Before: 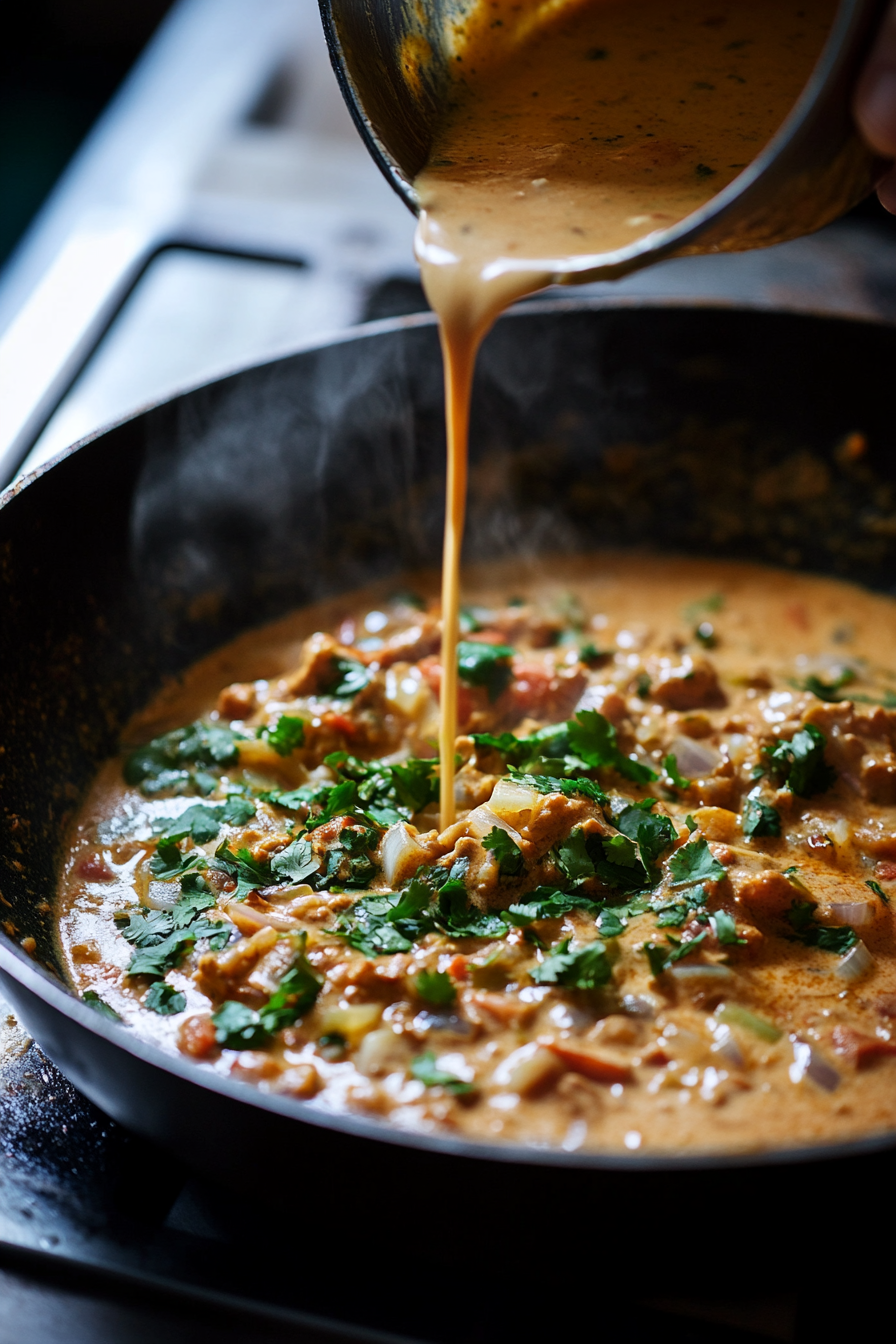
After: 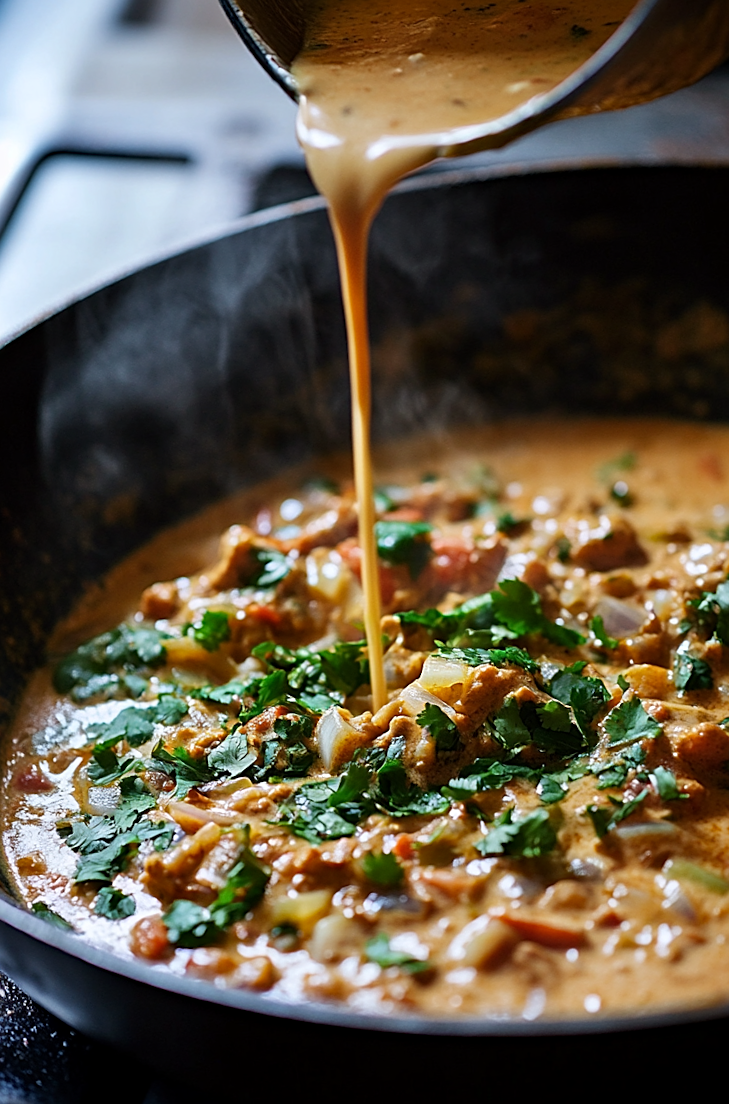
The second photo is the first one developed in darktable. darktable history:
sharpen: on, module defaults
haze removal: strength 0.1, compatibility mode true, adaptive false
rotate and perspective: rotation -5°, crop left 0.05, crop right 0.952, crop top 0.11, crop bottom 0.89
crop and rotate: left 9.597%, right 10.195%
